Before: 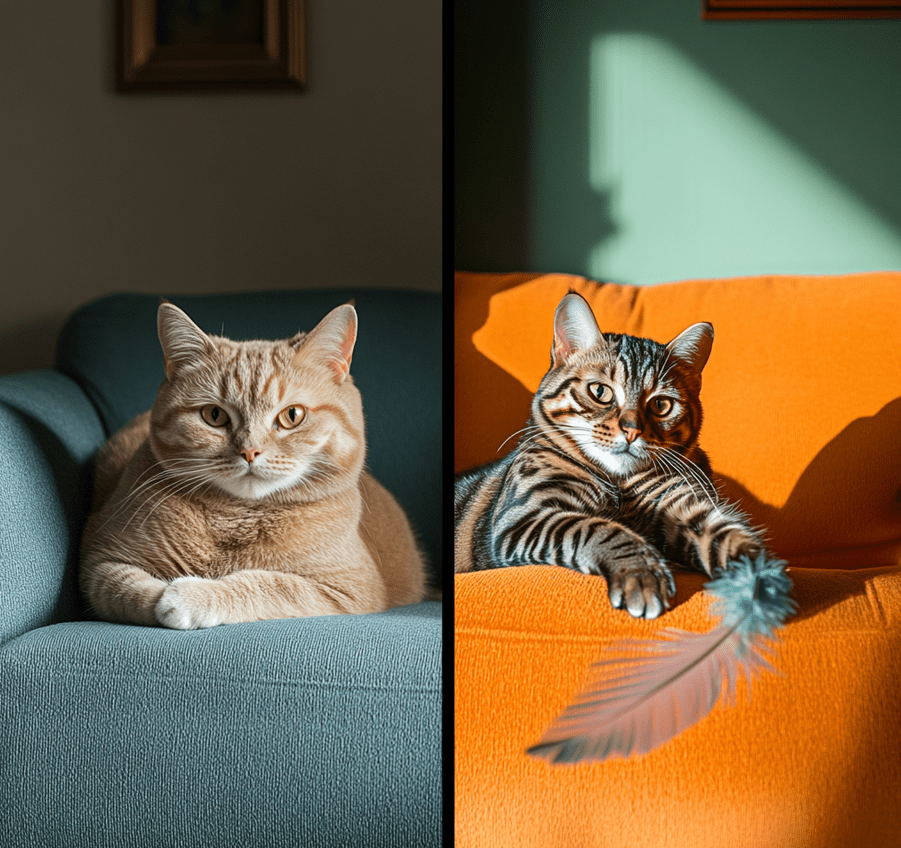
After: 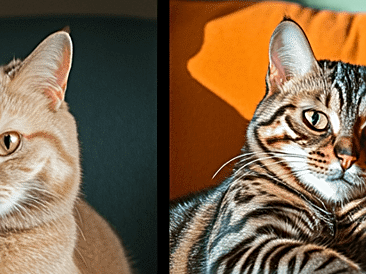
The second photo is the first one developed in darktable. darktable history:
crop: left 31.717%, top 32.241%, right 27.559%, bottom 35.395%
sharpen: on, module defaults
